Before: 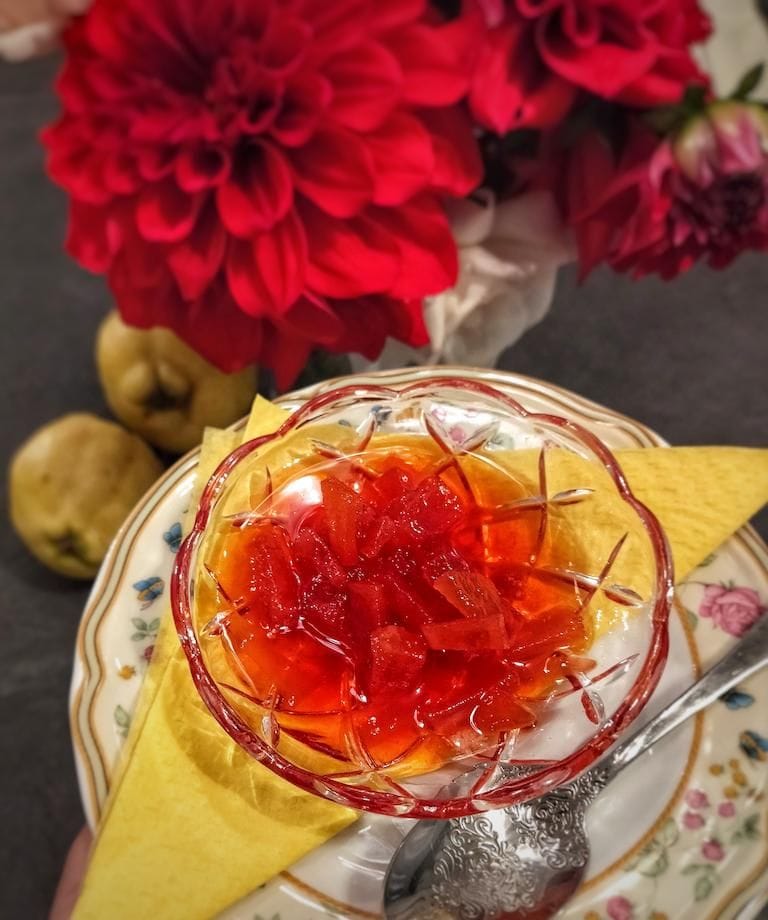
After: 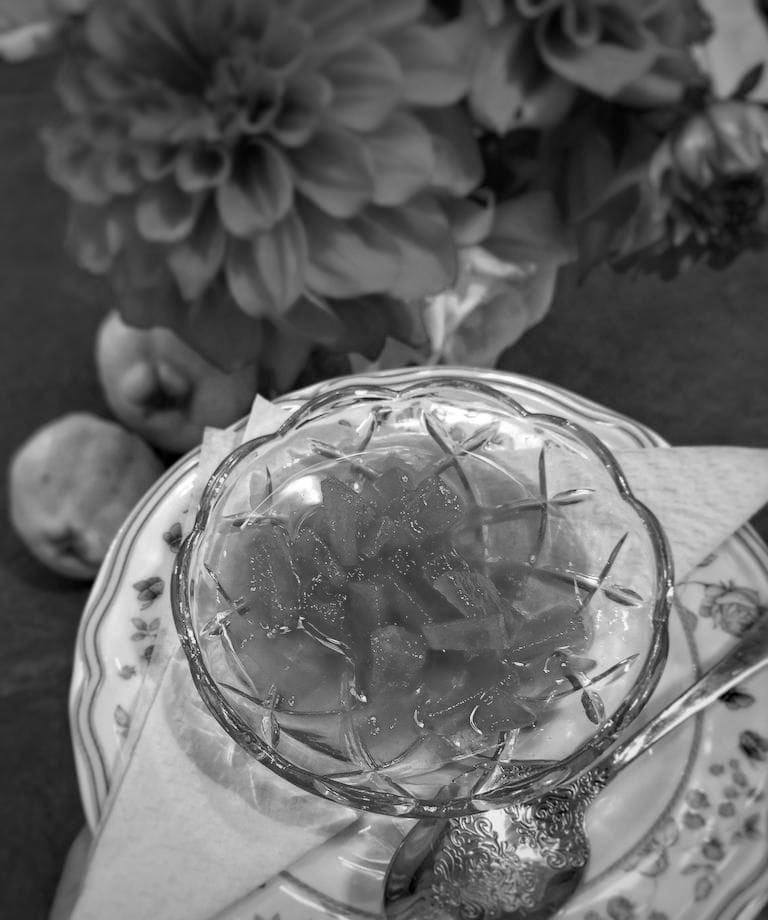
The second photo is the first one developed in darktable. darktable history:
haze removal: compatibility mode true, adaptive false
monochrome: on, module defaults
